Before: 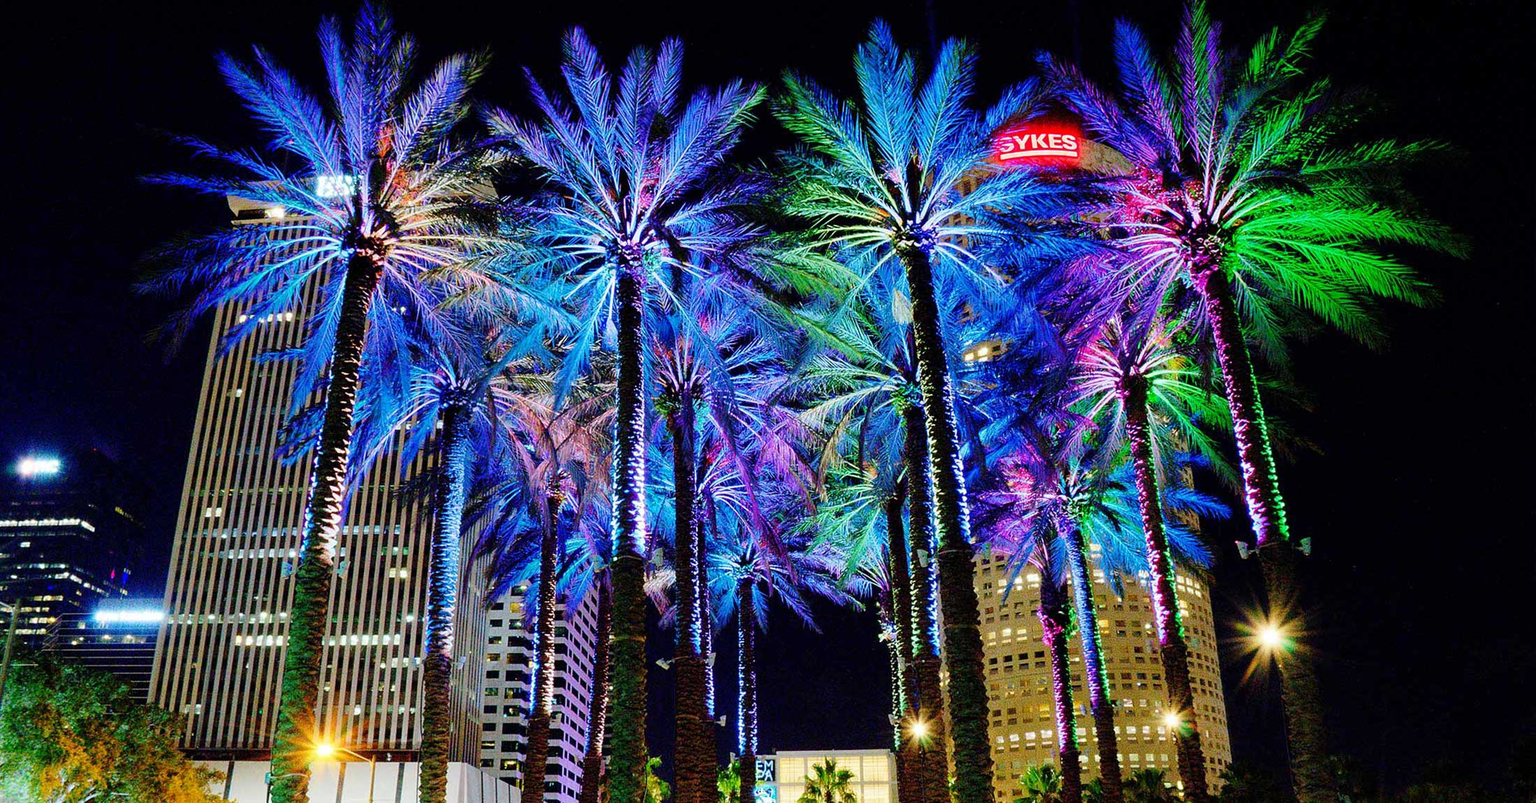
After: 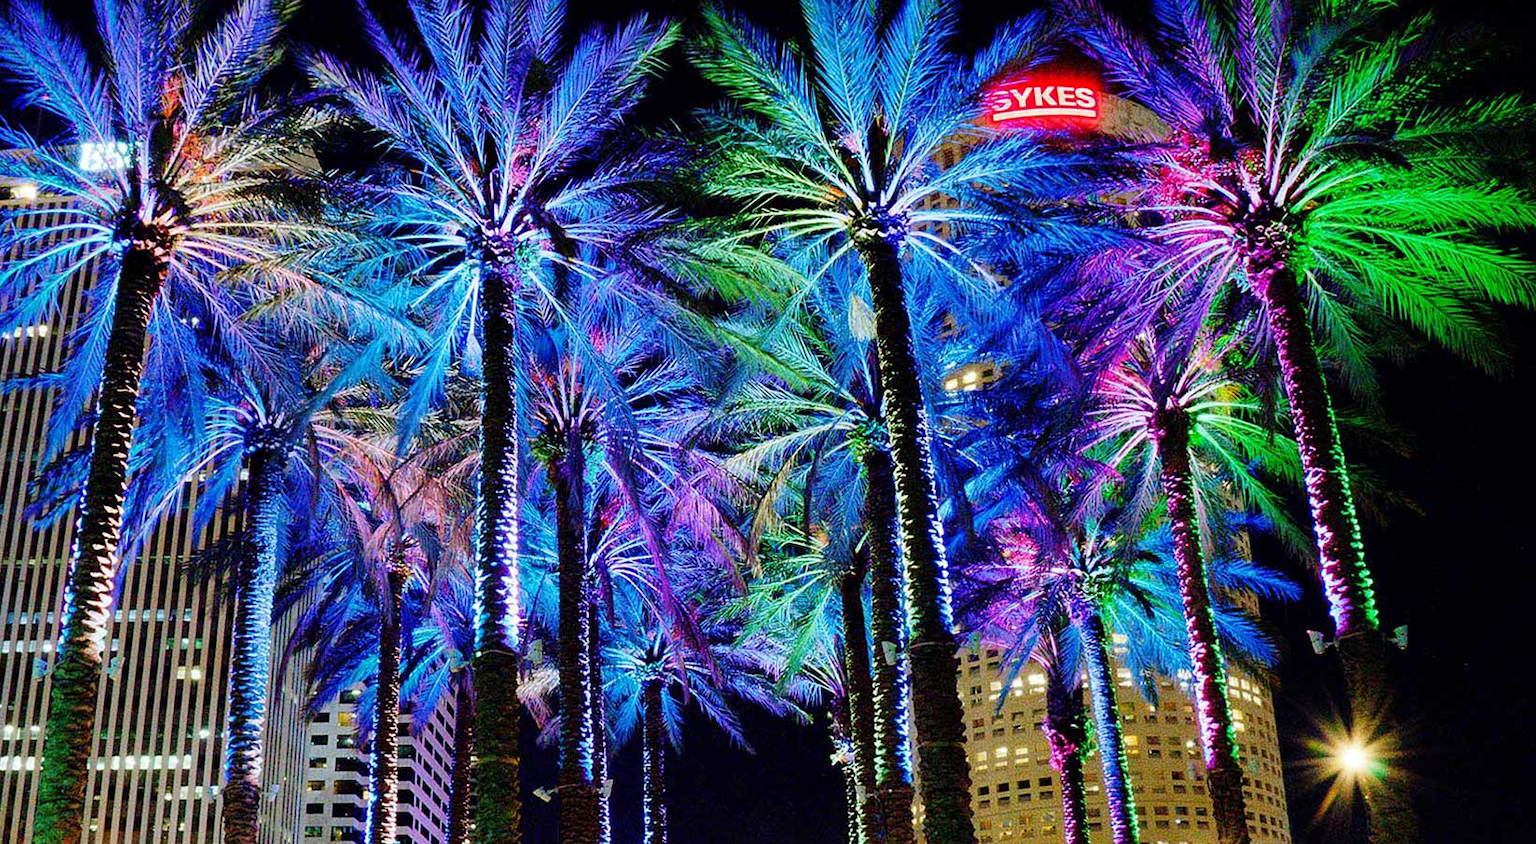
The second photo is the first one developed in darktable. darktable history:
crop: left 16.768%, top 8.653%, right 8.362%, bottom 12.485%
exposure: compensate highlight preservation false
